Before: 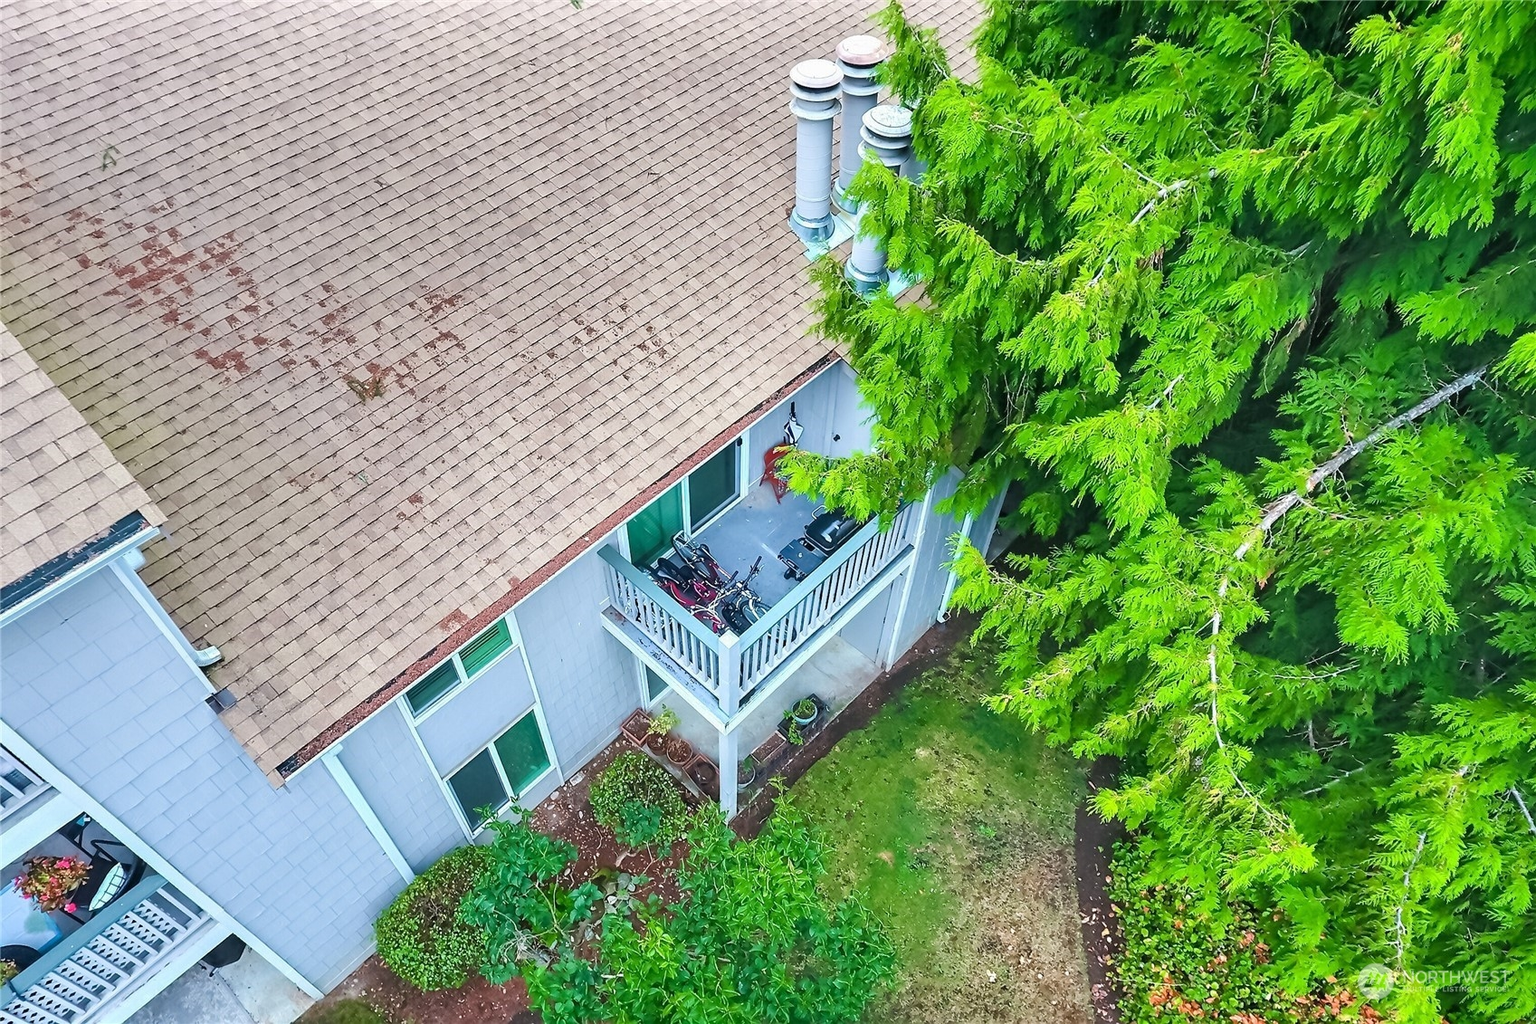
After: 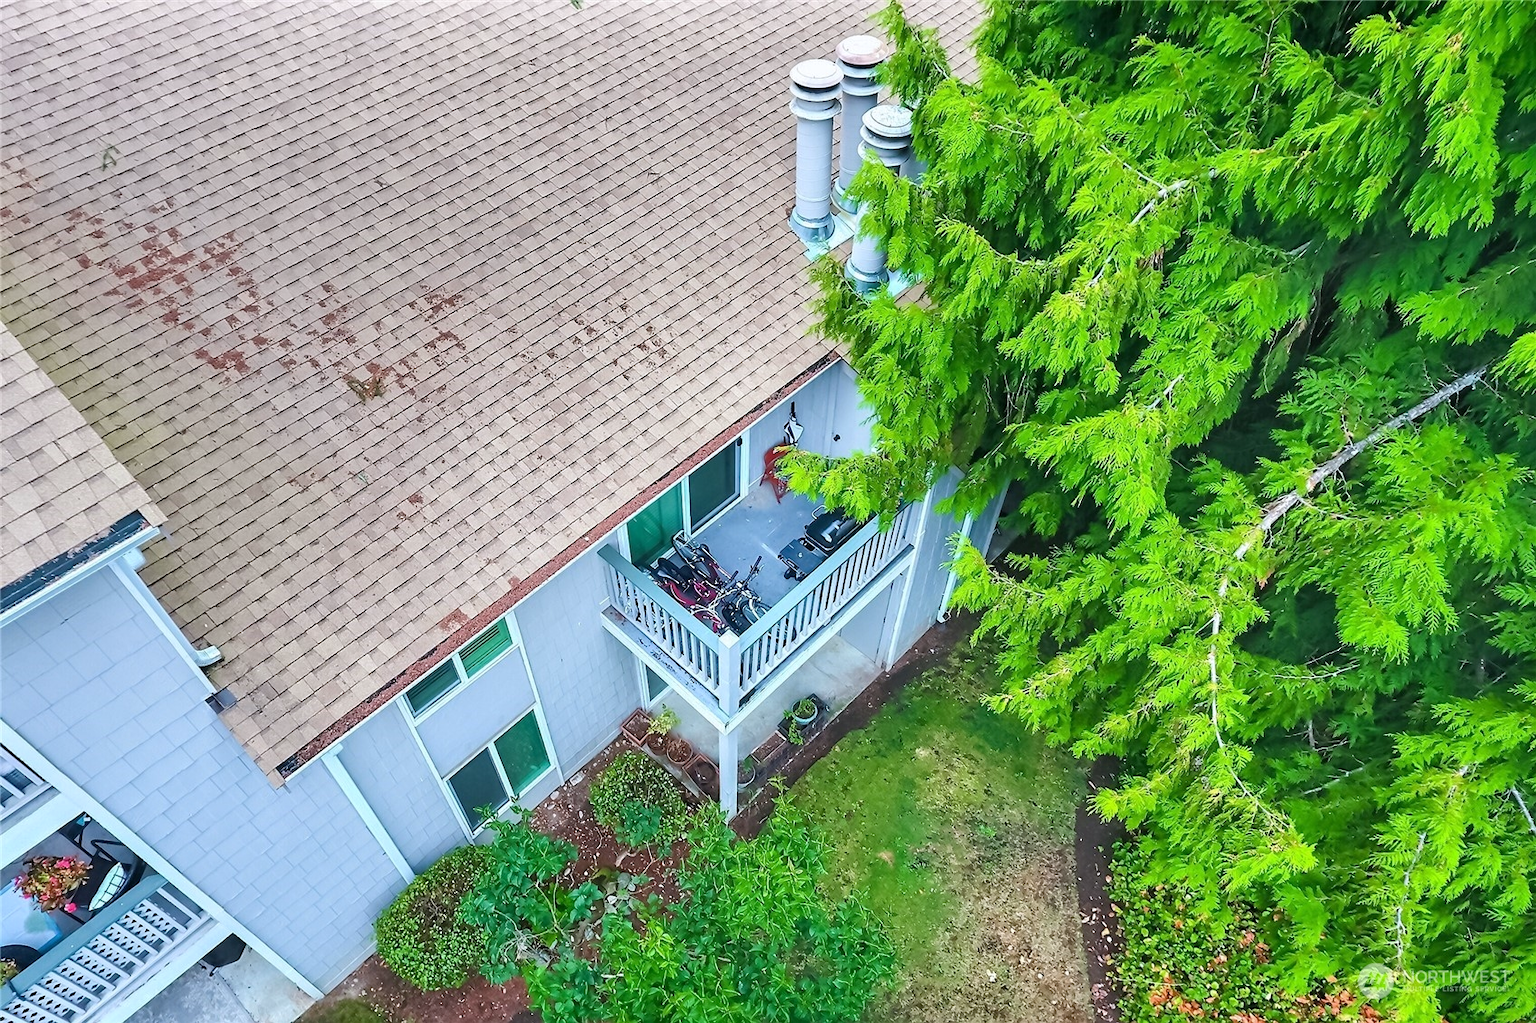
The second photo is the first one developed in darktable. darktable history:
white balance: red 0.988, blue 1.017
sharpen: radius 2.883, amount 0.868, threshold 47.523
